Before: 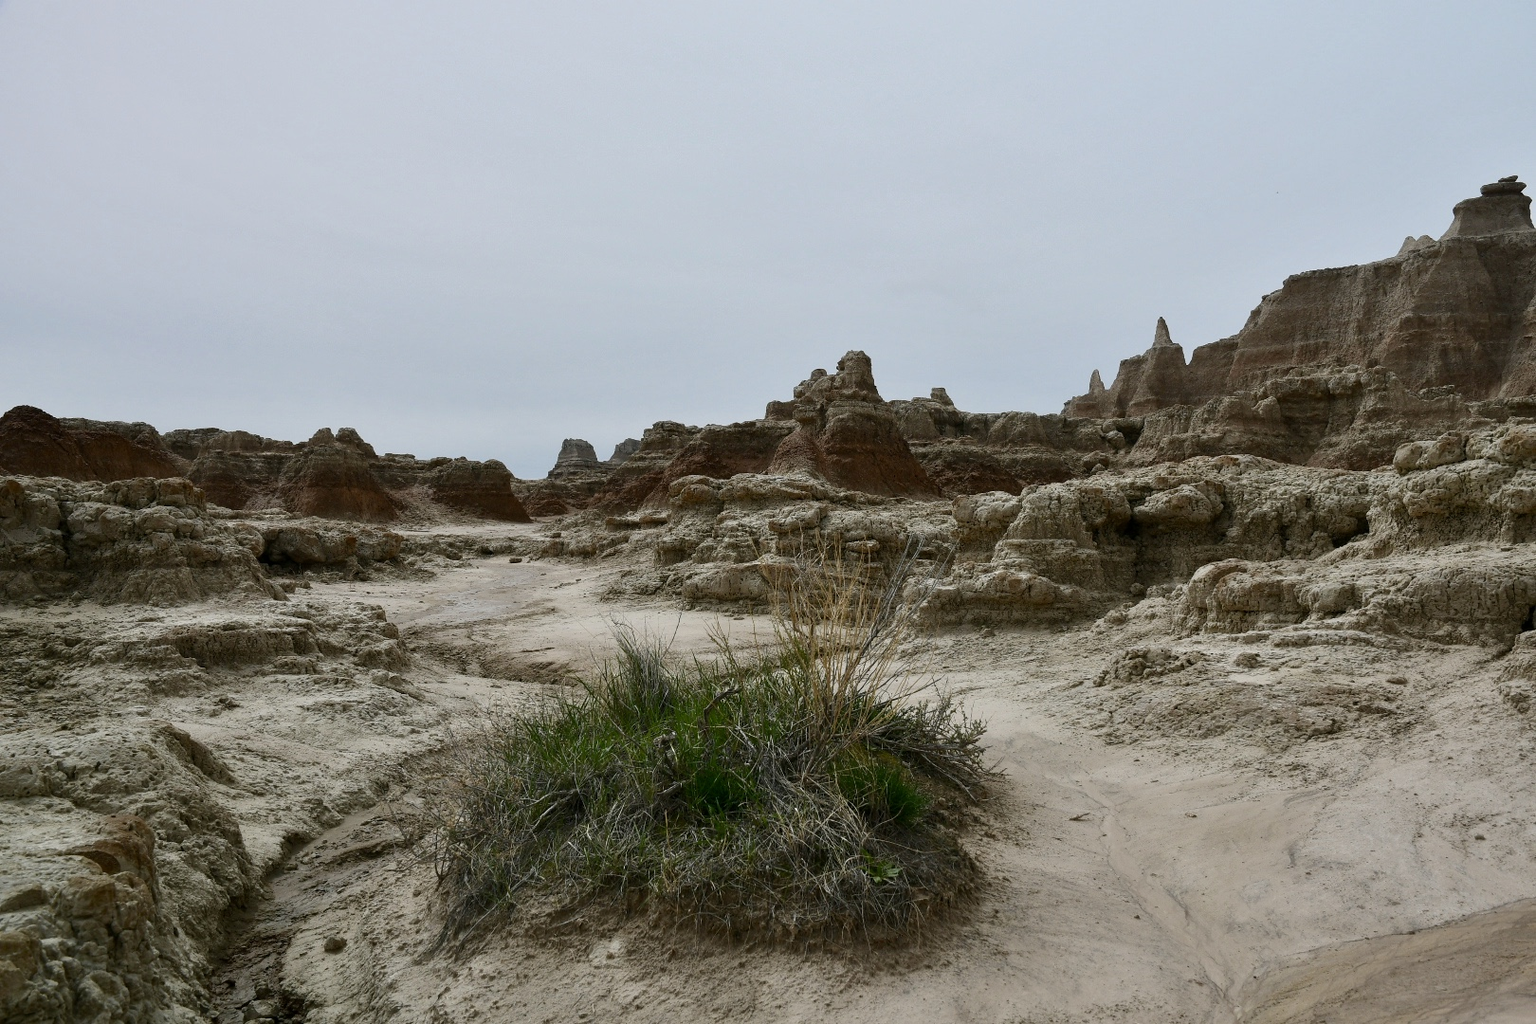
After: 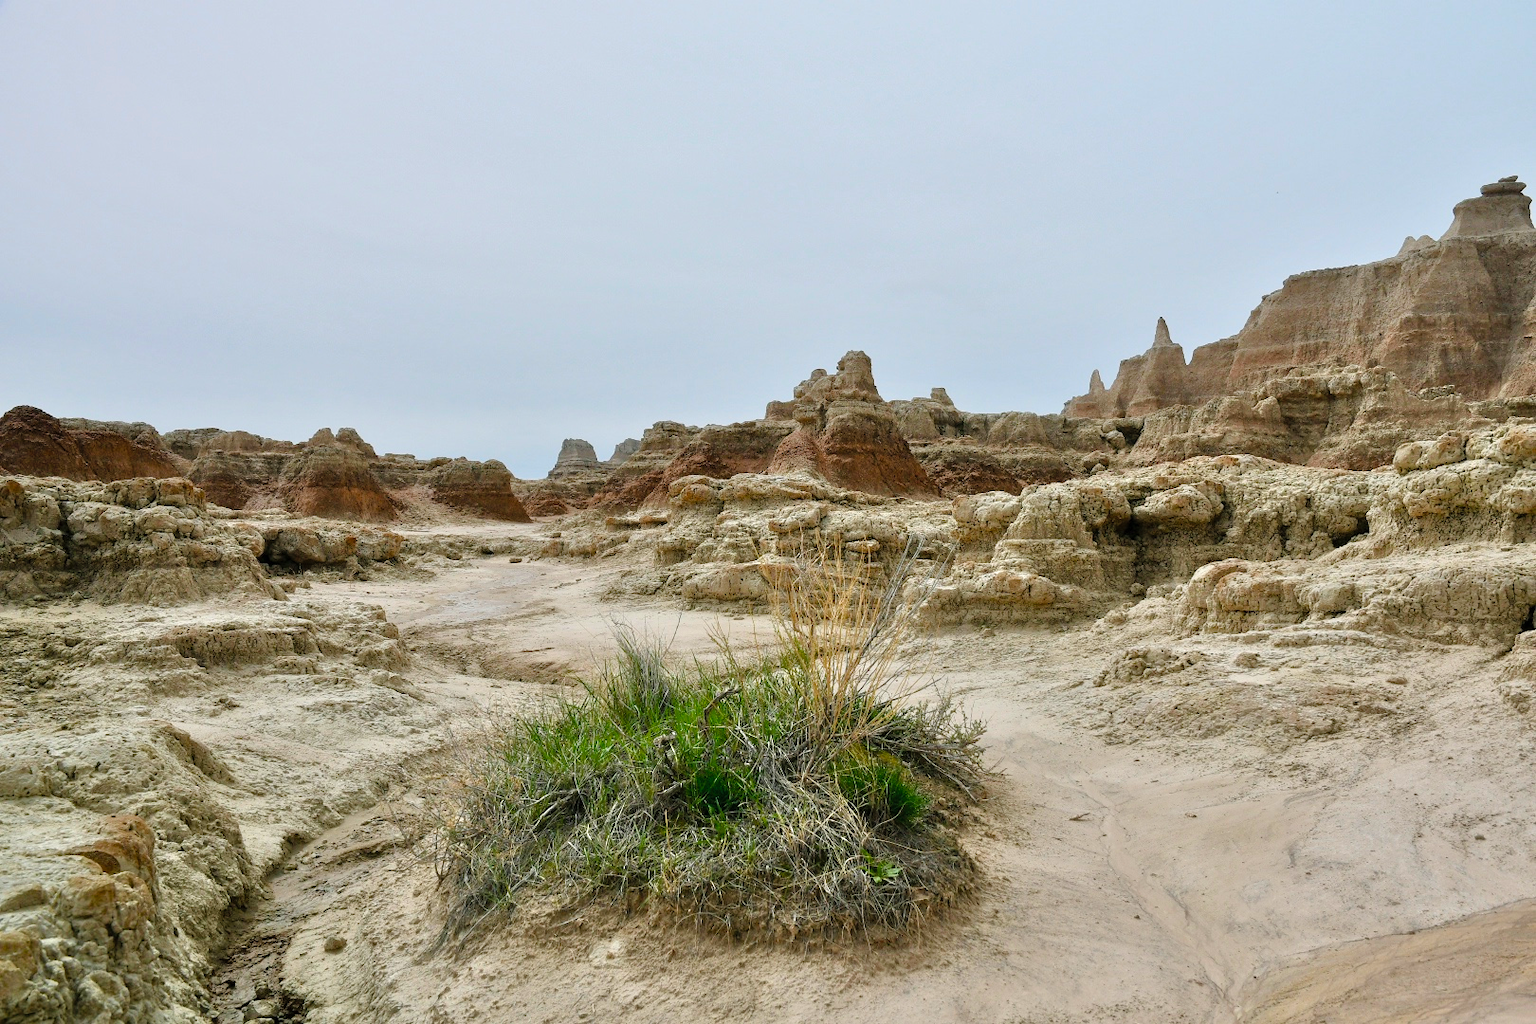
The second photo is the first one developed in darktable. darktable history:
contrast brightness saturation: brightness 0.09, saturation 0.19
tone equalizer: -7 EV 0.15 EV, -6 EV 0.6 EV, -5 EV 1.15 EV, -4 EV 1.33 EV, -3 EV 1.15 EV, -2 EV 0.6 EV, -1 EV 0.15 EV, mask exposure compensation -0.5 EV
white balance: emerald 1
